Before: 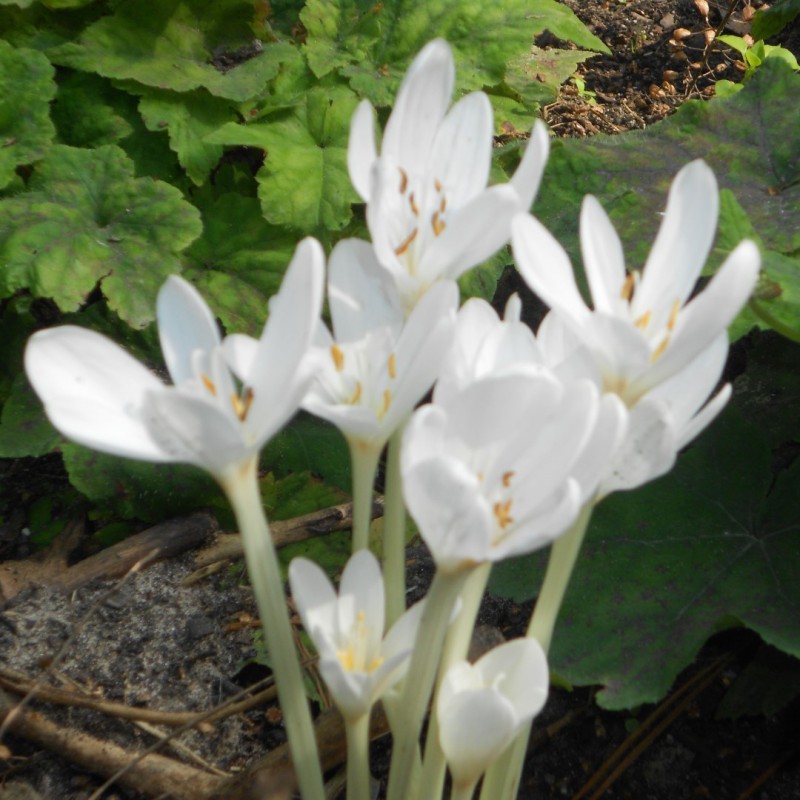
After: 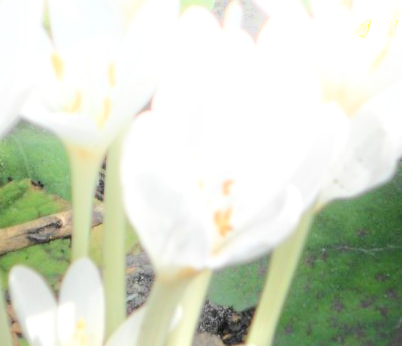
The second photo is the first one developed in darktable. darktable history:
local contrast: highlights 100%, shadows 100%, detail 120%, midtone range 0.2
crop: left 35.03%, top 36.625%, right 14.663%, bottom 20.057%
tone equalizer: -7 EV 0.15 EV, -6 EV 0.6 EV, -5 EV 1.15 EV, -4 EV 1.33 EV, -3 EV 1.15 EV, -2 EV 0.6 EV, -1 EV 0.15 EV, mask exposure compensation -0.5 EV
exposure: exposure 0.6 EV, compensate highlight preservation false
shadows and highlights: shadows -90, highlights 90, soften with gaussian
